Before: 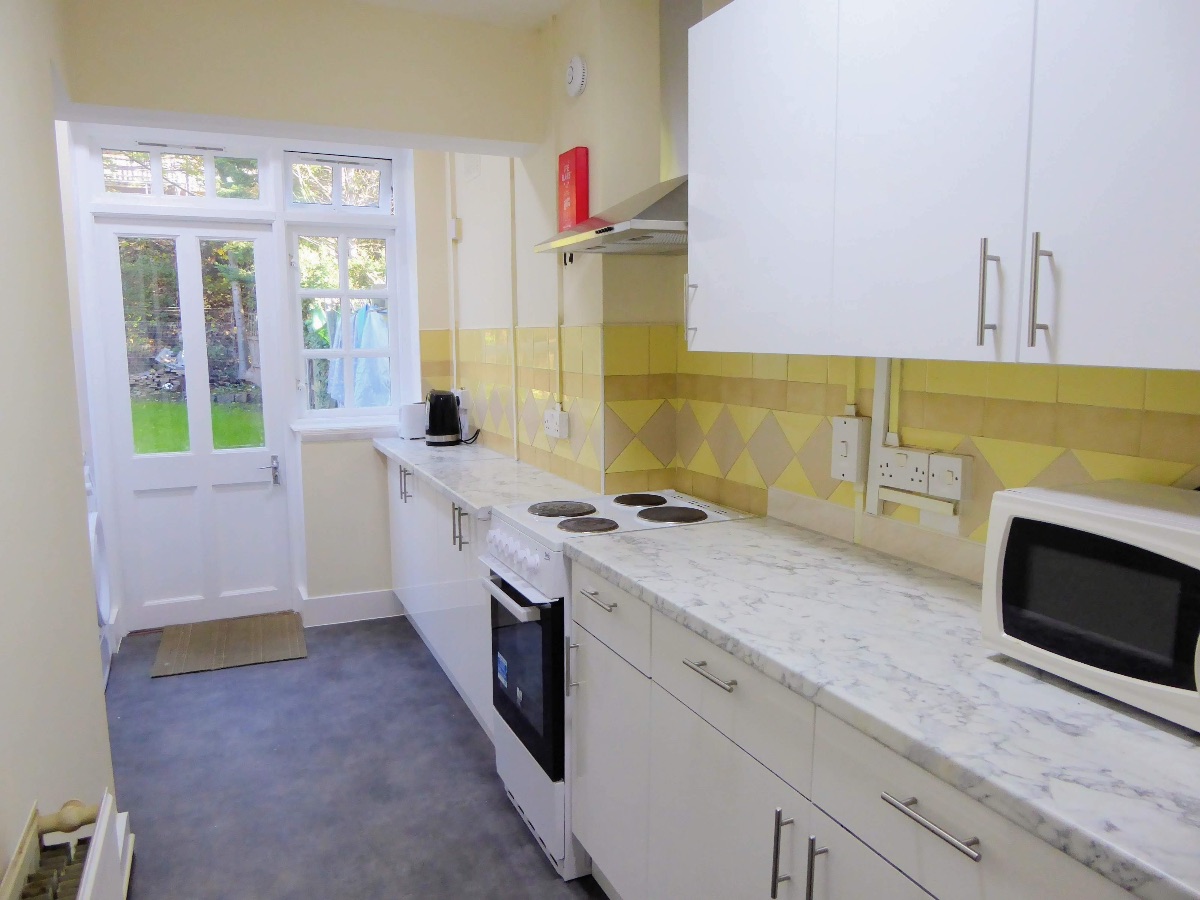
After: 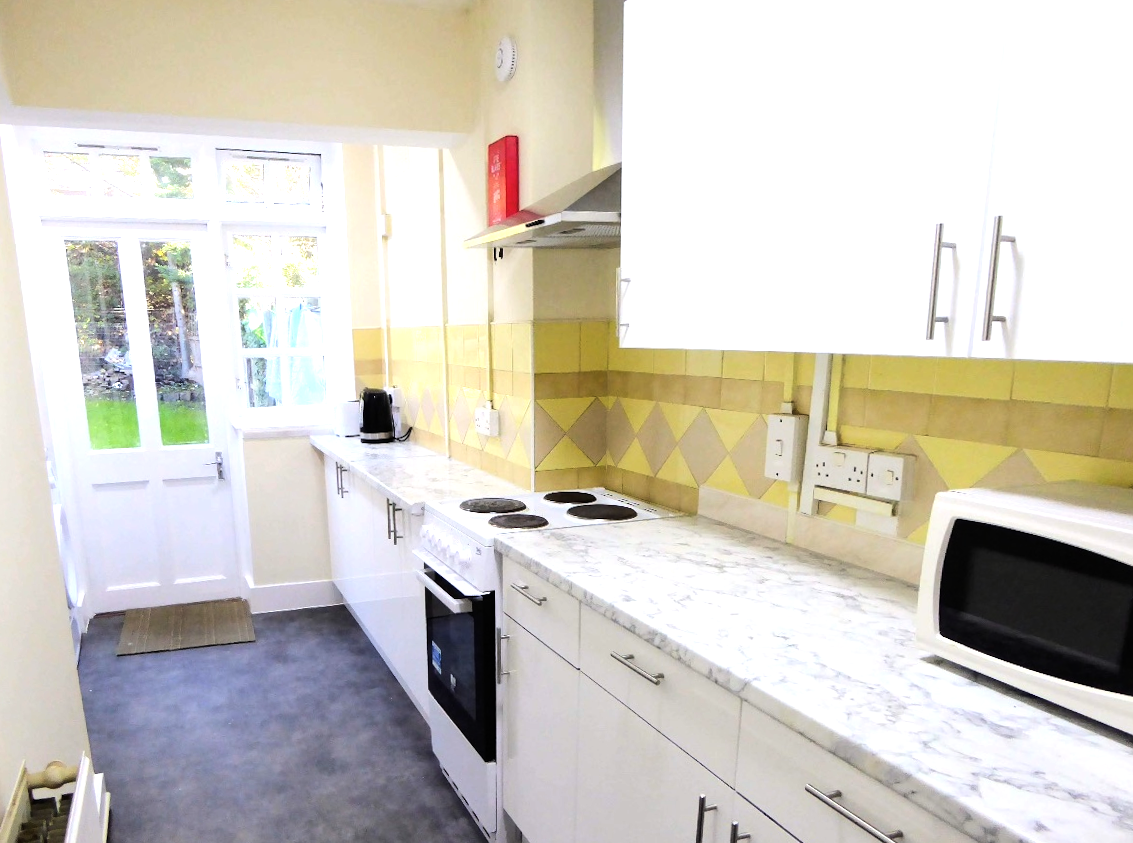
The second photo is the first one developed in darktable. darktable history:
rotate and perspective: rotation 0.062°, lens shift (vertical) 0.115, lens shift (horizontal) -0.133, crop left 0.047, crop right 0.94, crop top 0.061, crop bottom 0.94
tone equalizer: -8 EV -1.08 EV, -7 EV -1.01 EV, -6 EV -0.867 EV, -5 EV -0.578 EV, -3 EV 0.578 EV, -2 EV 0.867 EV, -1 EV 1.01 EV, +0 EV 1.08 EV, edges refinement/feathering 500, mask exposure compensation -1.57 EV, preserve details no
